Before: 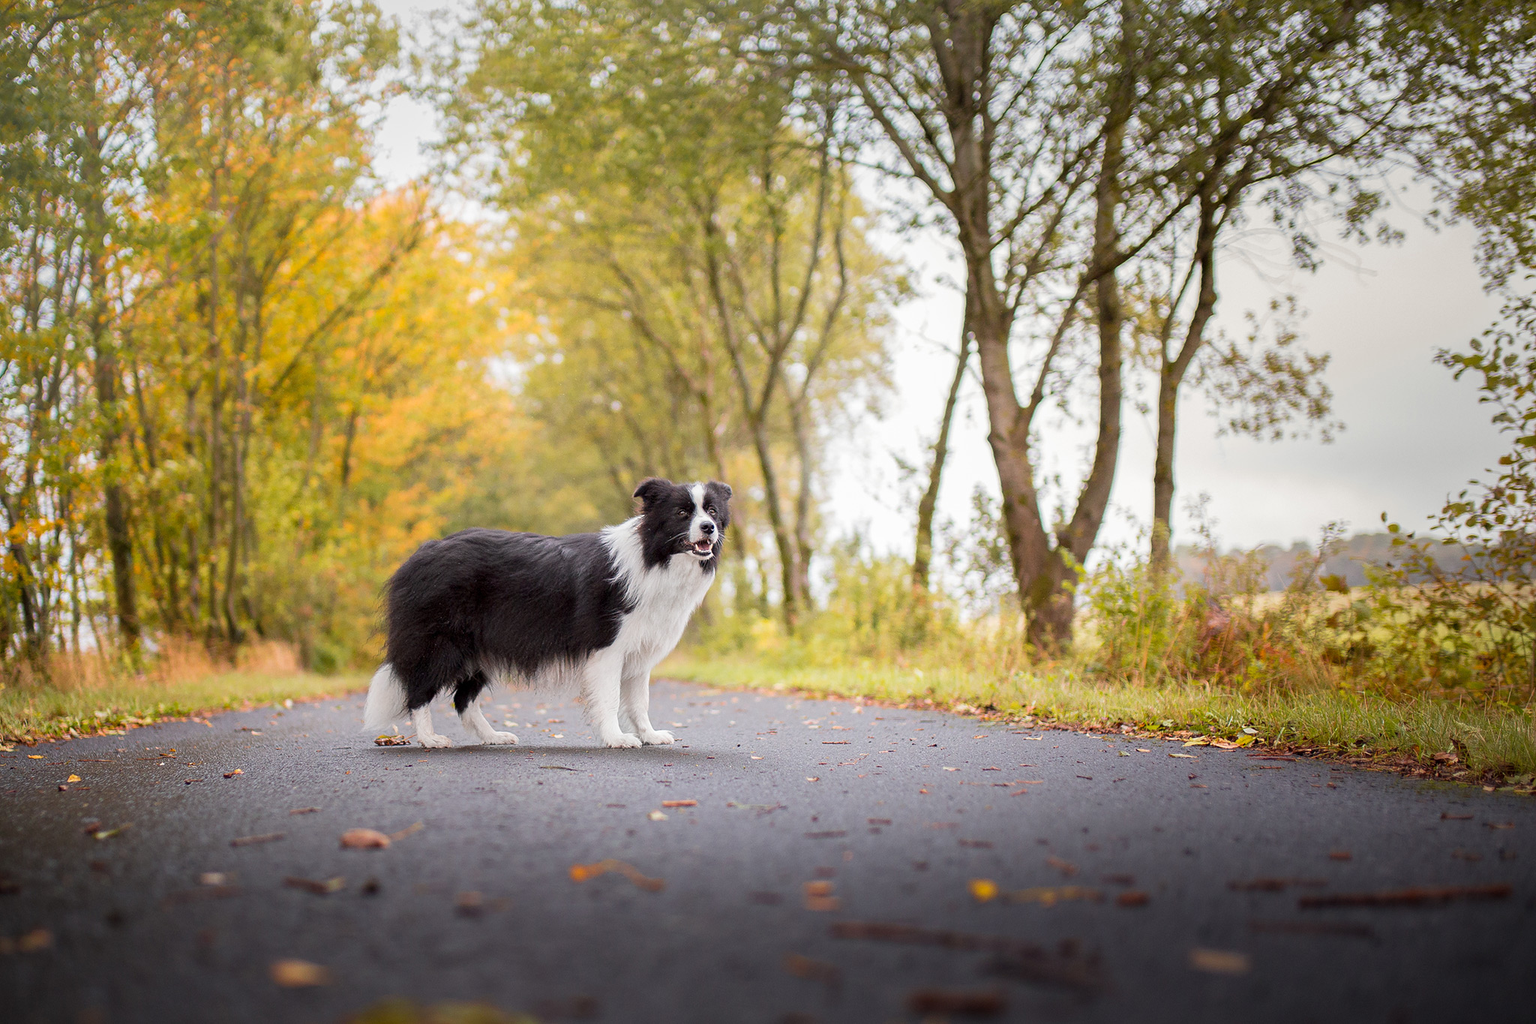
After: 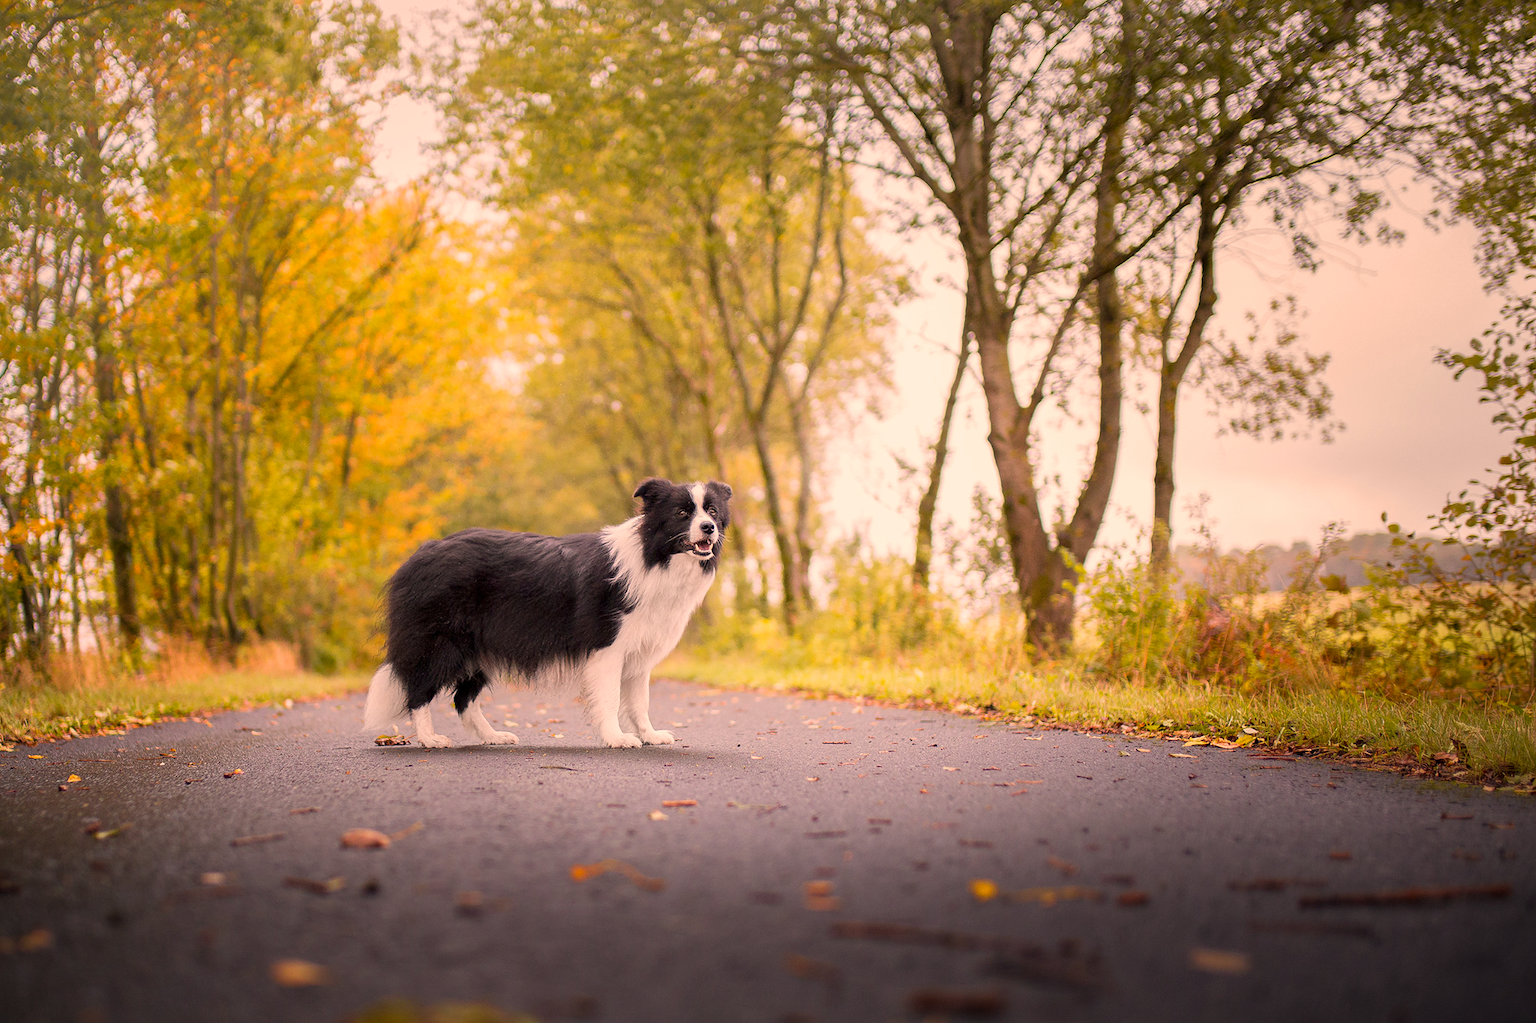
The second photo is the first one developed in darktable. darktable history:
color correction: highlights a* 17.88, highlights b* 18.36
